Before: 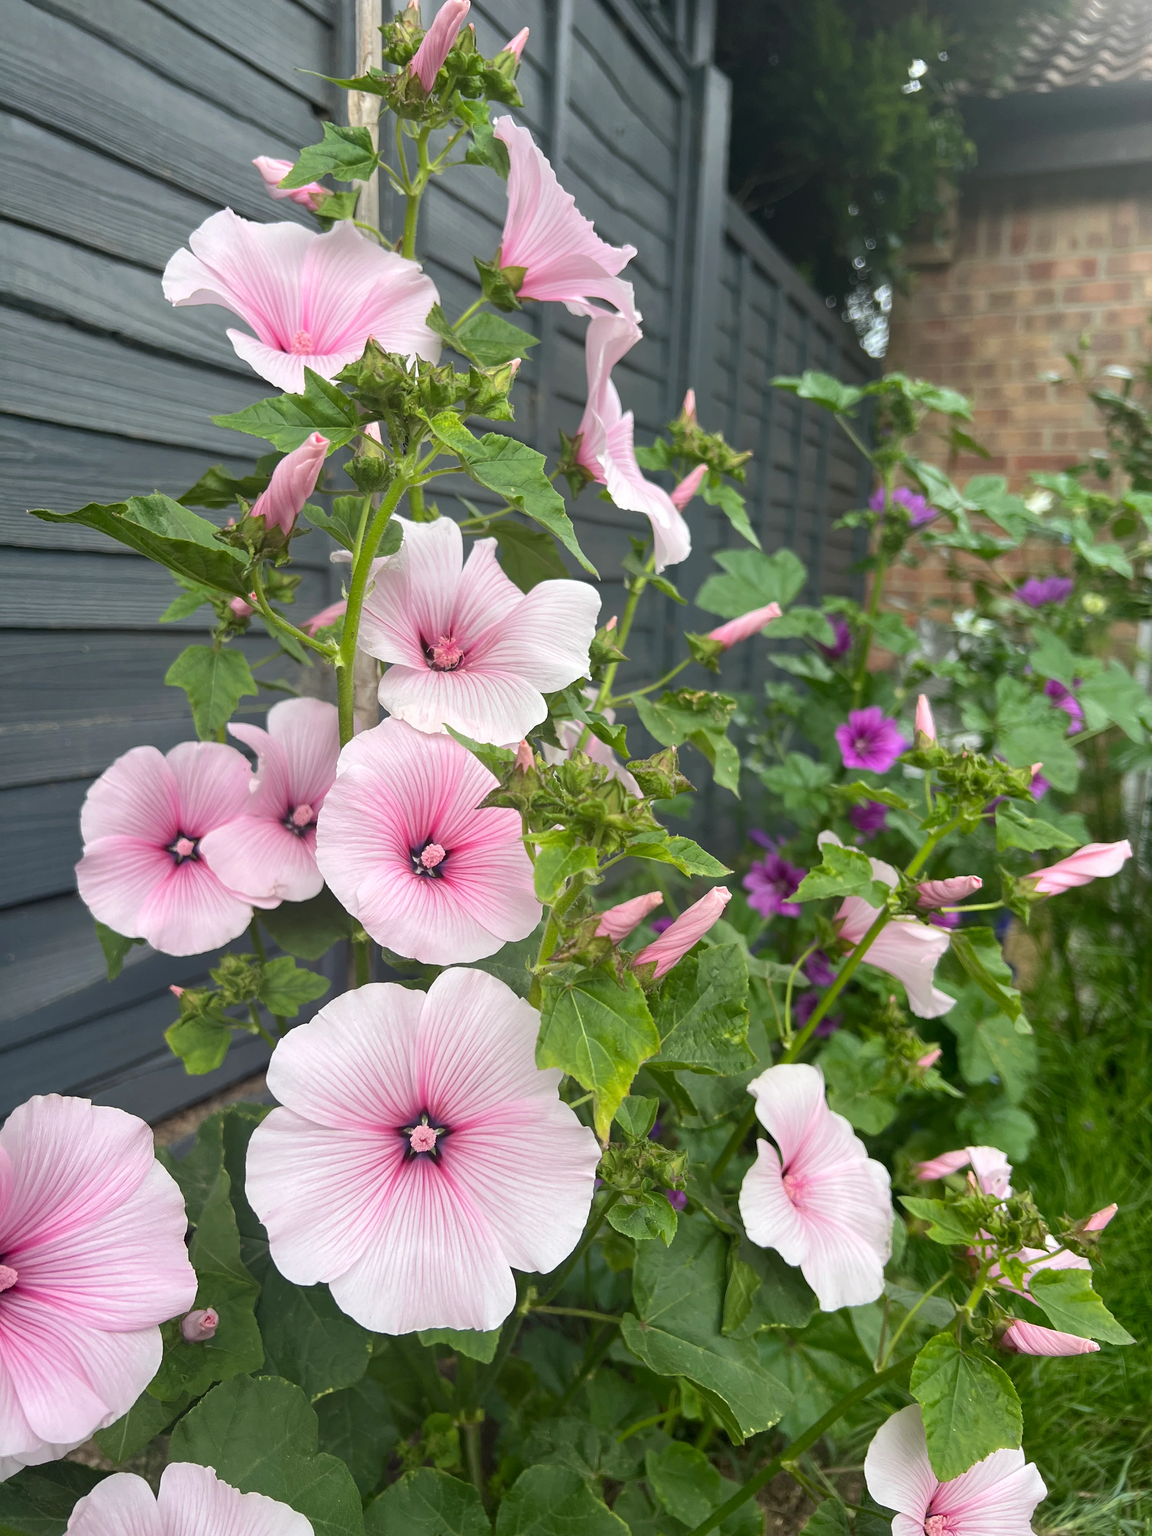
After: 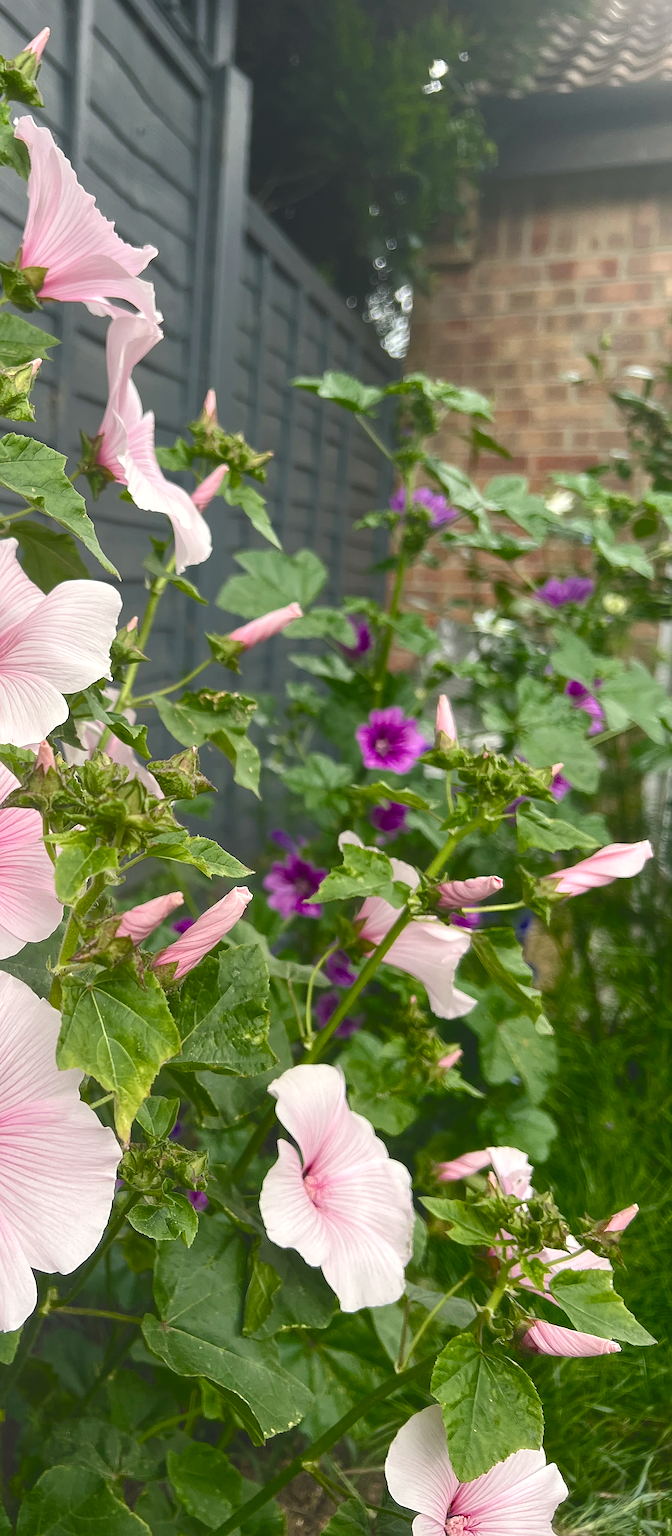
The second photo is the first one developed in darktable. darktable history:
local contrast: highlights 106%, shadows 101%, detail 119%, midtone range 0.2
crop: left 41.664%
color balance rgb: highlights gain › chroma 2.002%, highlights gain › hue 73.46°, global offset › luminance 1.995%, perceptual saturation grading › global saturation 14.387%, perceptual saturation grading › highlights -24.724%, perceptual saturation grading › shadows 29.321%, saturation formula JzAzBz (2021)
haze removal: strength -0.093, compatibility mode true, adaptive false
sharpen: amount 0.55
